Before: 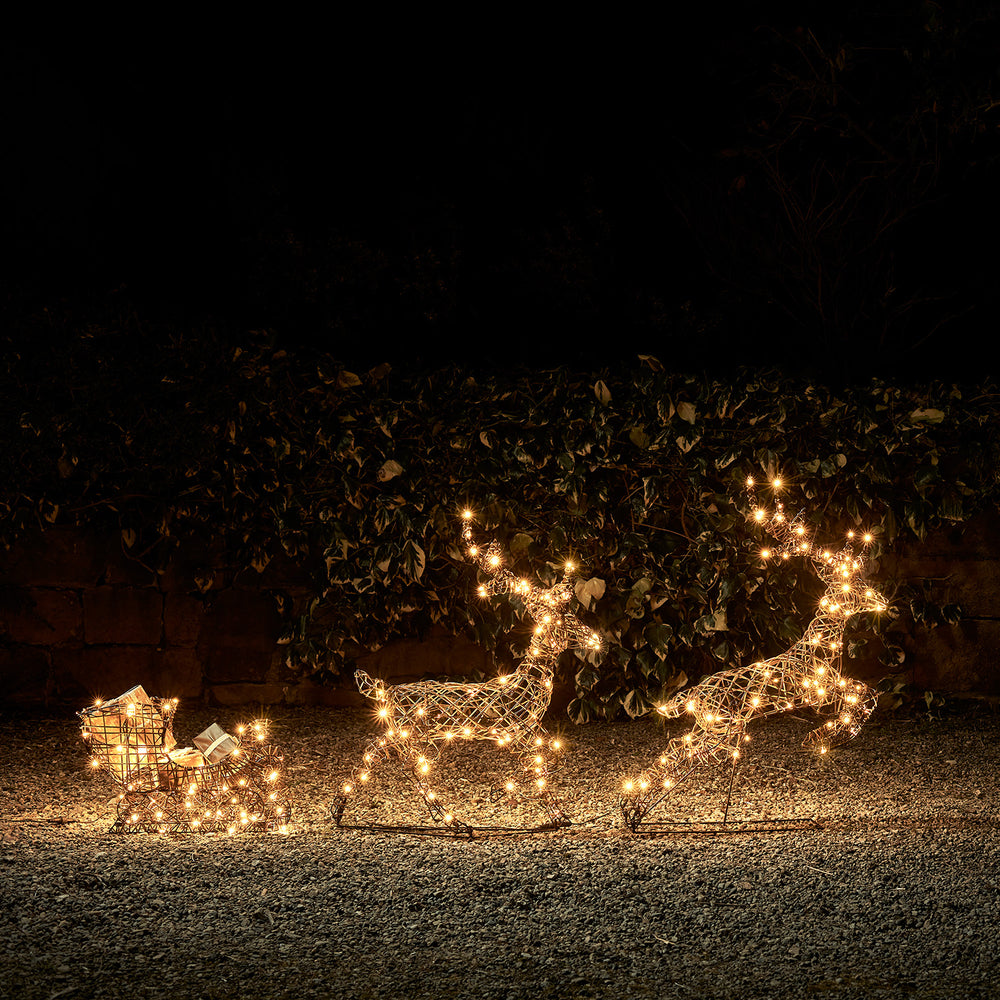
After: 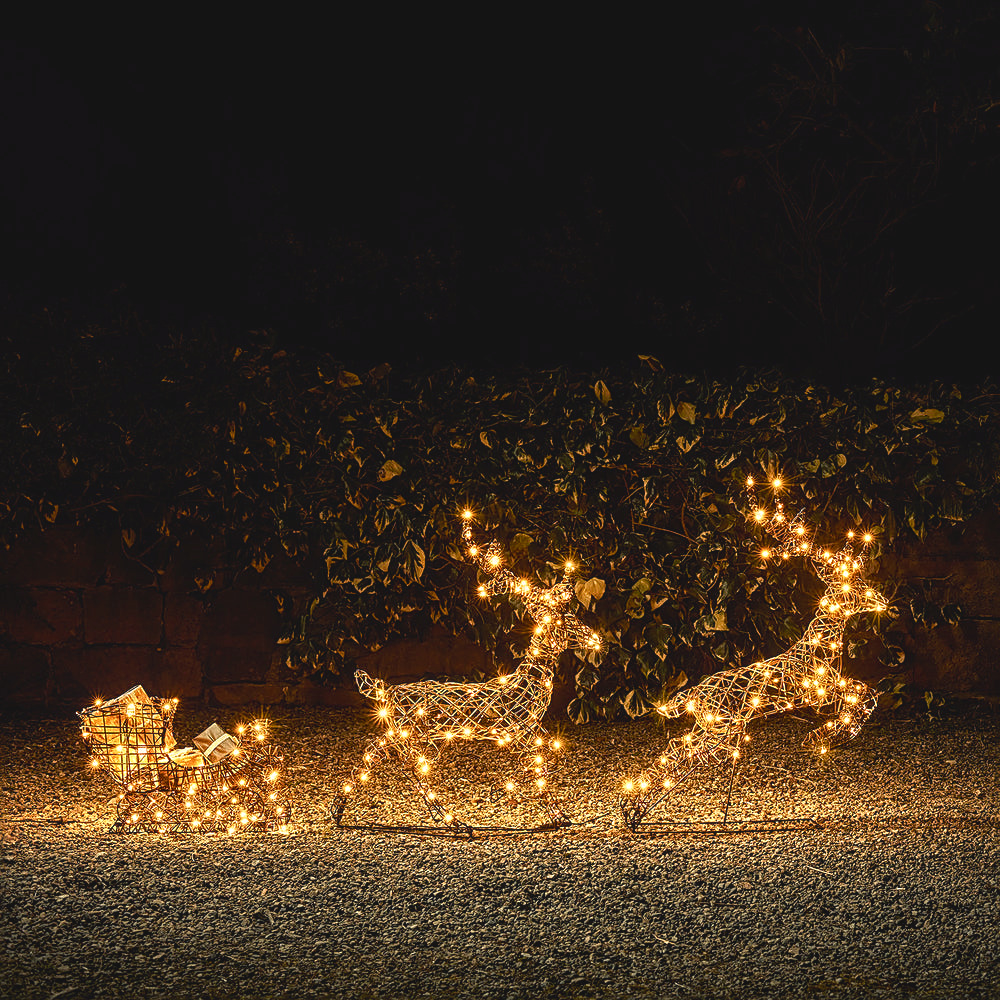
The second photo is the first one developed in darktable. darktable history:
color balance rgb: shadows lift › chroma 2%, shadows lift › hue 247.2°, power › chroma 0.3%, power › hue 25.2°, highlights gain › chroma 3%, highlights gain › hue 60°, global offset › luminance 0.75%, perceptual saturation grading › global saturation 20%, perceptual saturation grading › highlights -20%, perceptual saturation grading › shadows 30%, global vibrance 20%
sharpen: on, module defaults
local contrast: on, module defaults
